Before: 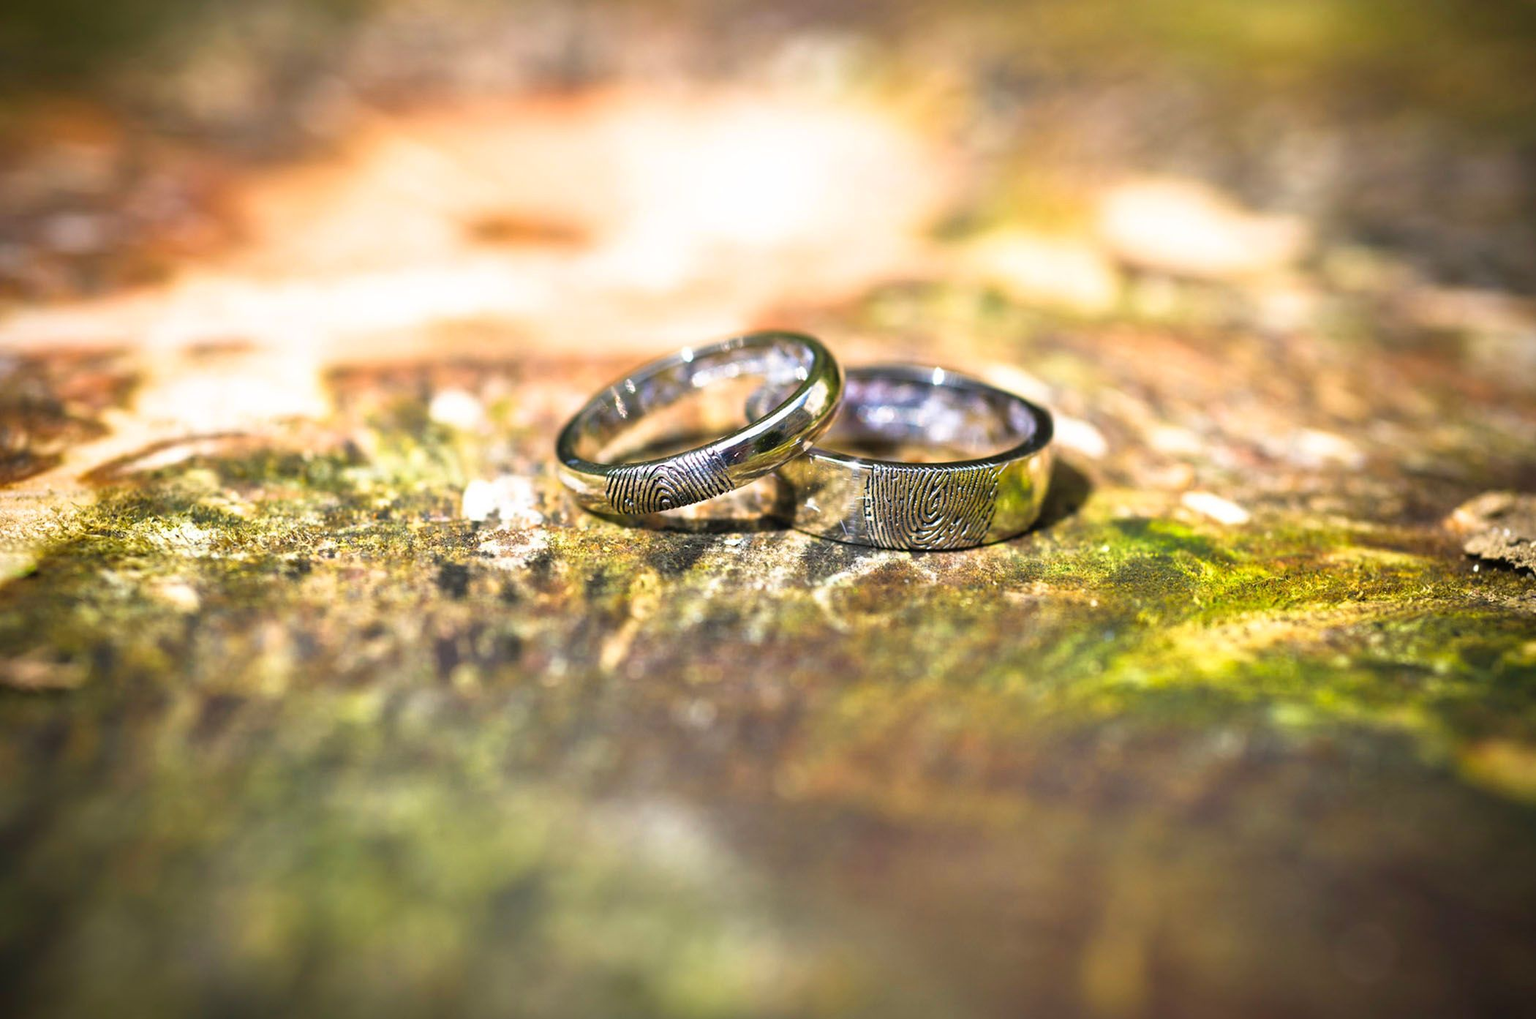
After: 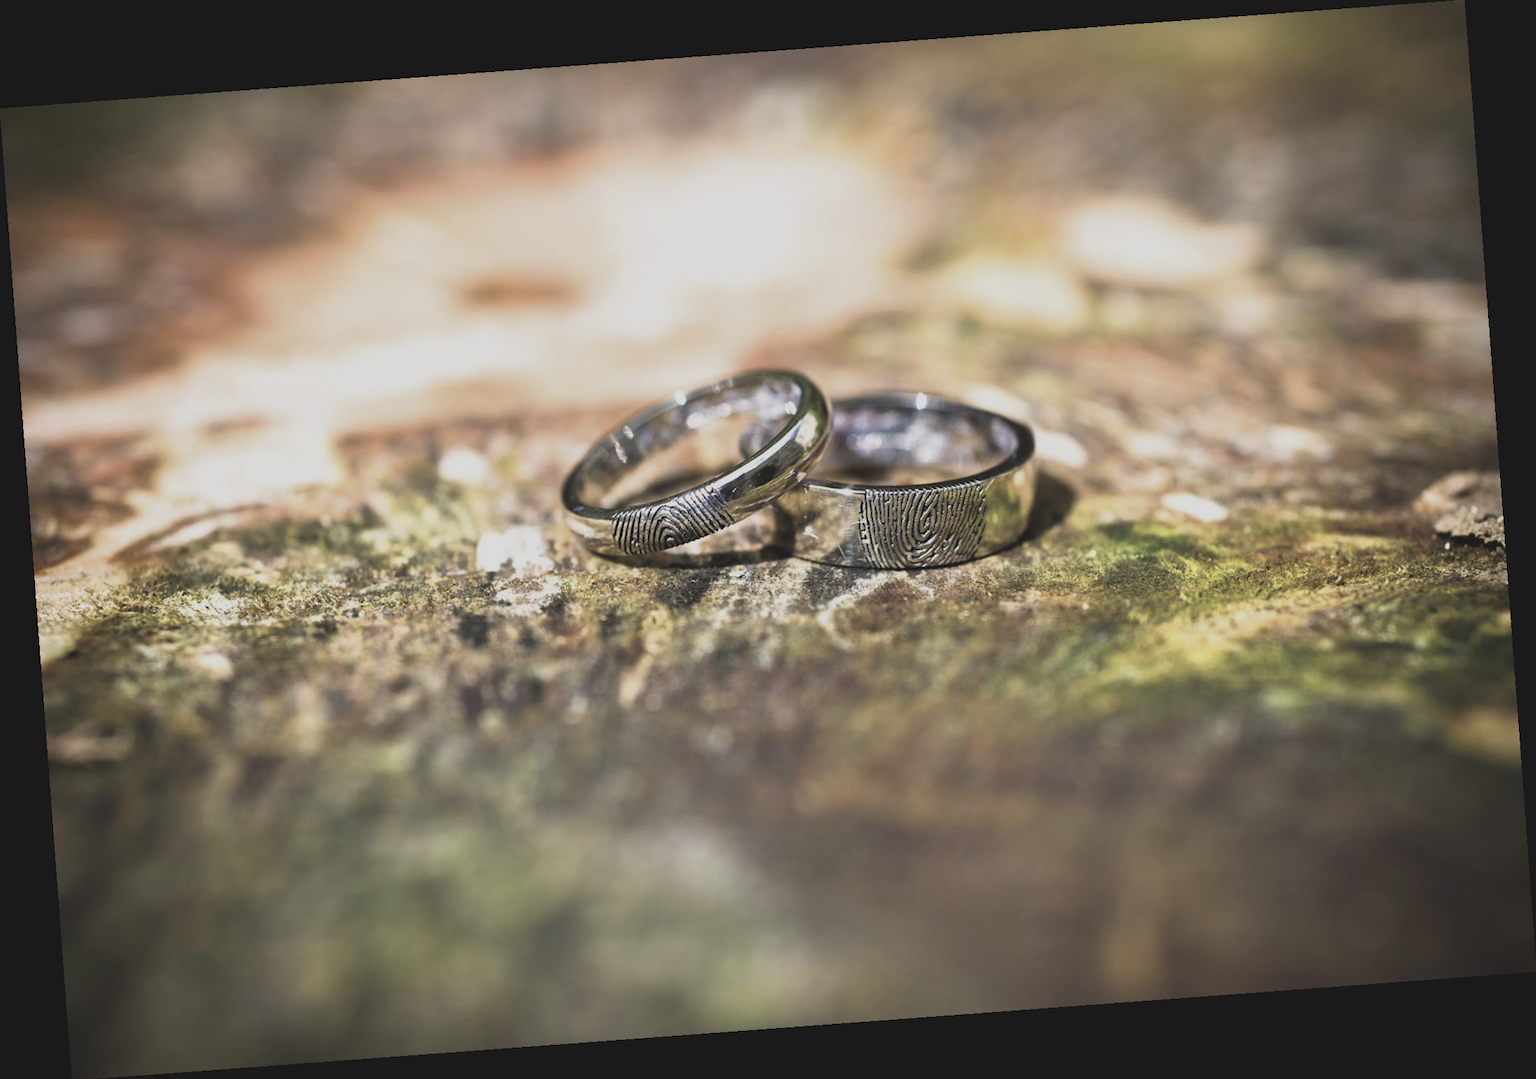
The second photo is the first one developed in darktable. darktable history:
exposure: black level correction -0.015, exposure -0.5 EV, compensate highlight preservation false
color correction: saturation 0.57
rotate and perspective: rotation -4.25°, automatic cropping off
